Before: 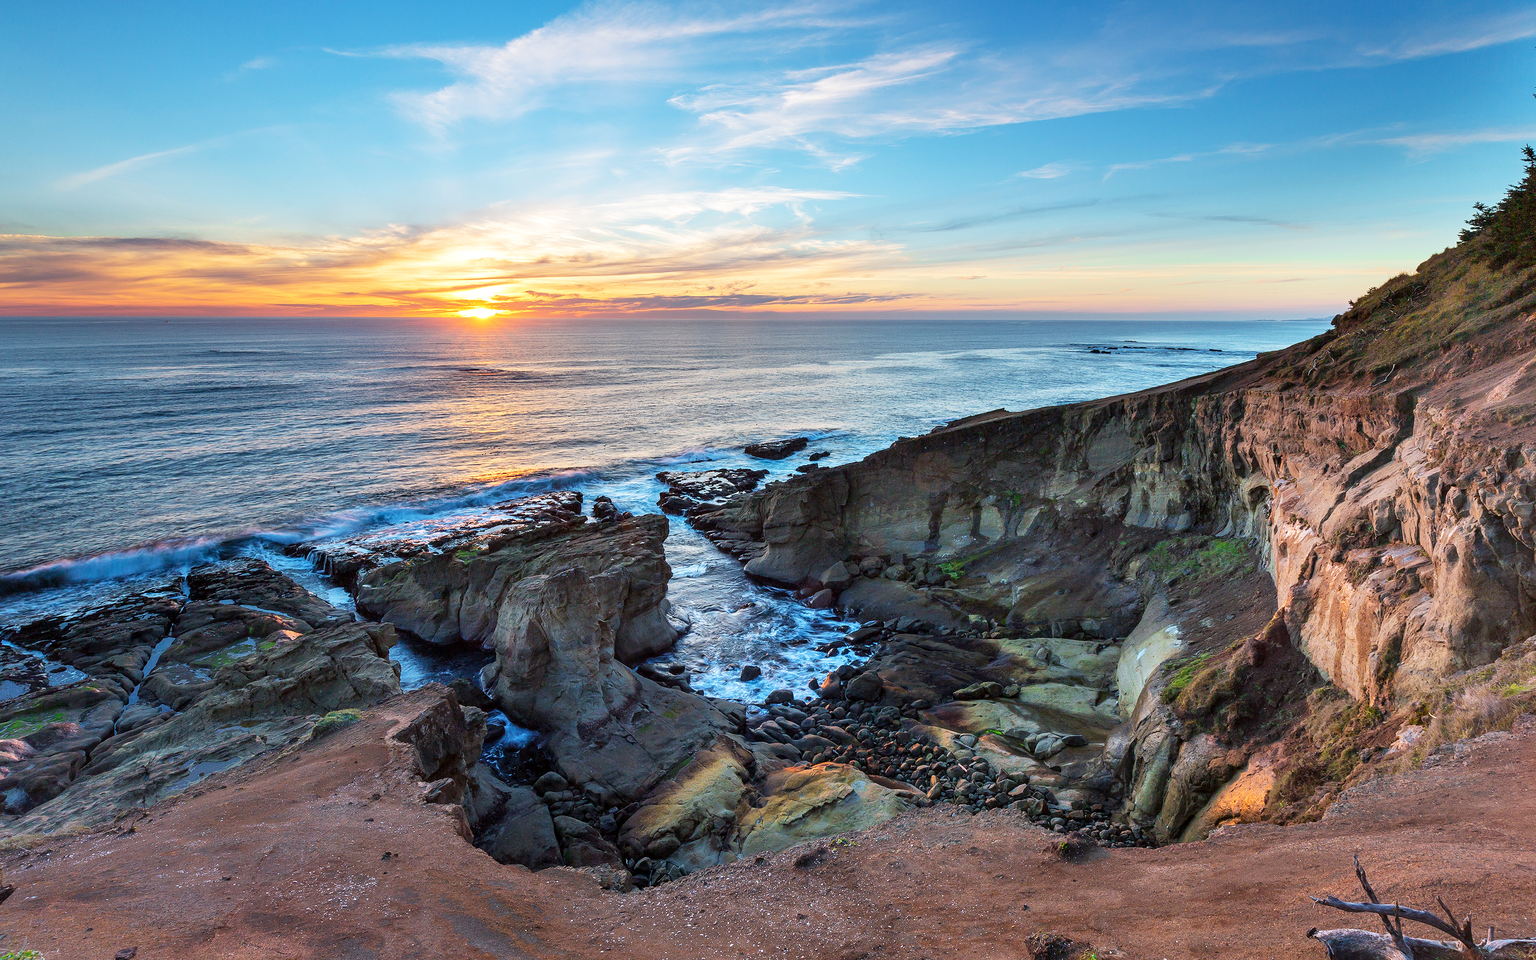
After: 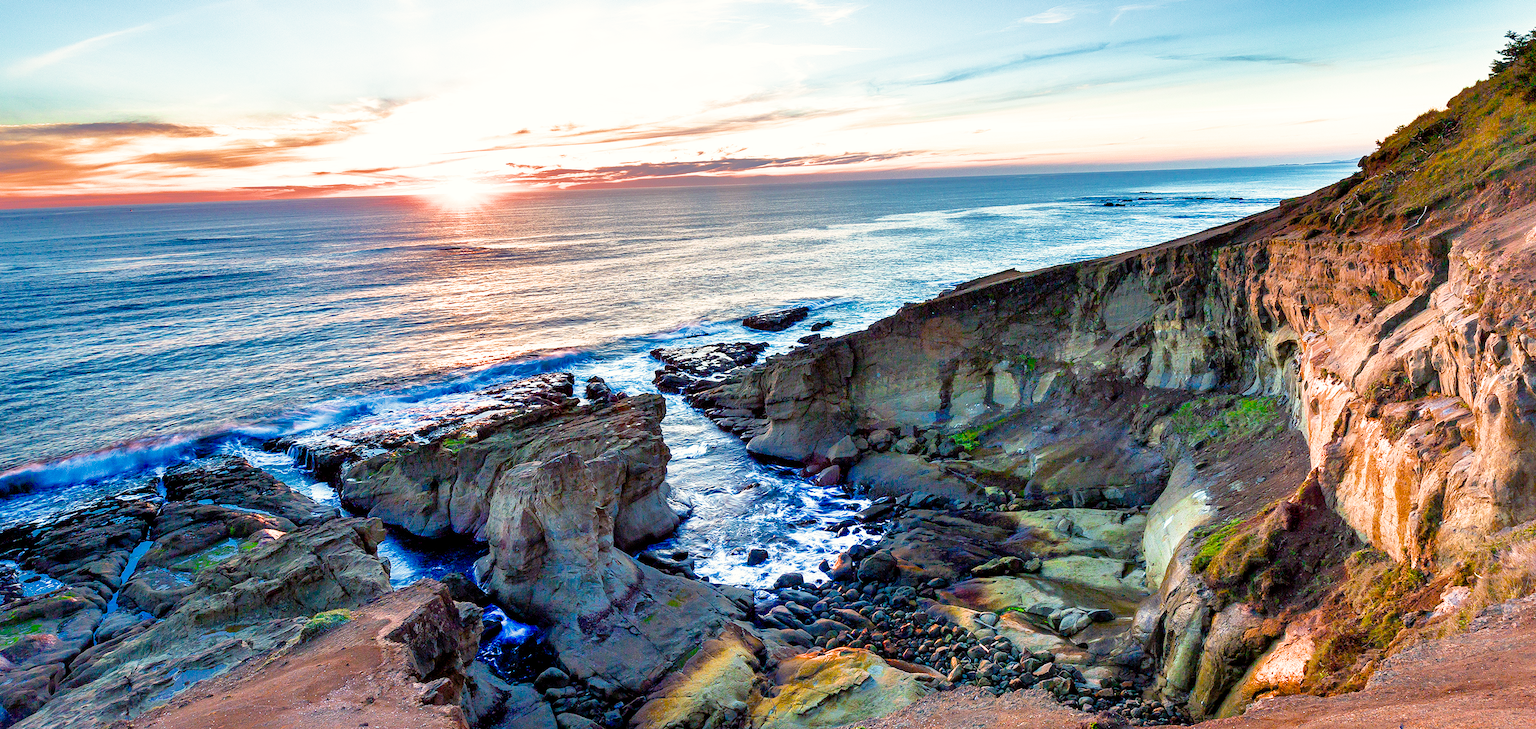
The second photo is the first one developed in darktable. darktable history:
filmic rgb: black relative exposure -12 EV, white relative exposure 2.8 EV, threshold 3 EV, target black luminance 0%, hardness 8.06, latitude 70.41%, contrast 1.14, highlights saturation mix 10%, shadows ↔ highlights balance -0.388%, color science v4 (2020), iterations of high-quality reconstruction 10, contrast in shadows soft, contrast in highlights soft, enable highlight reconstruction true
shadows and highlights: on, module defaults
rotate and perspective: rotation -2.12°, lens shift (vertical) 0.009, lens shift (horizontal) -0.008, automatic cropping original format, crop left 0.036, crop right 0.964, crop top 0.05, crop bottom 0.959
color balance rgb: shadows lift › chroma 1%, shadows lift › hue 240.84°, highlights gain › chroma 2%, highlights gain › hue 73.2°, global offset › luminance -0.5%, perceptual saturation grading › global saturation 20%, perceptual saturation grading › highlights -25%, perceptual saturation grading › shadows 50%, global vibrance 25.26%
color contrast: green-magenta contrast 0.84, blue-yellow contrast 0.86
exposure: black level correction 0, exposure 0.7 EV, compensate exposure bias true, compensate highlight preservation false
color correction: highlights b* 3
crop: top 13.819%, bottom 11.169%
